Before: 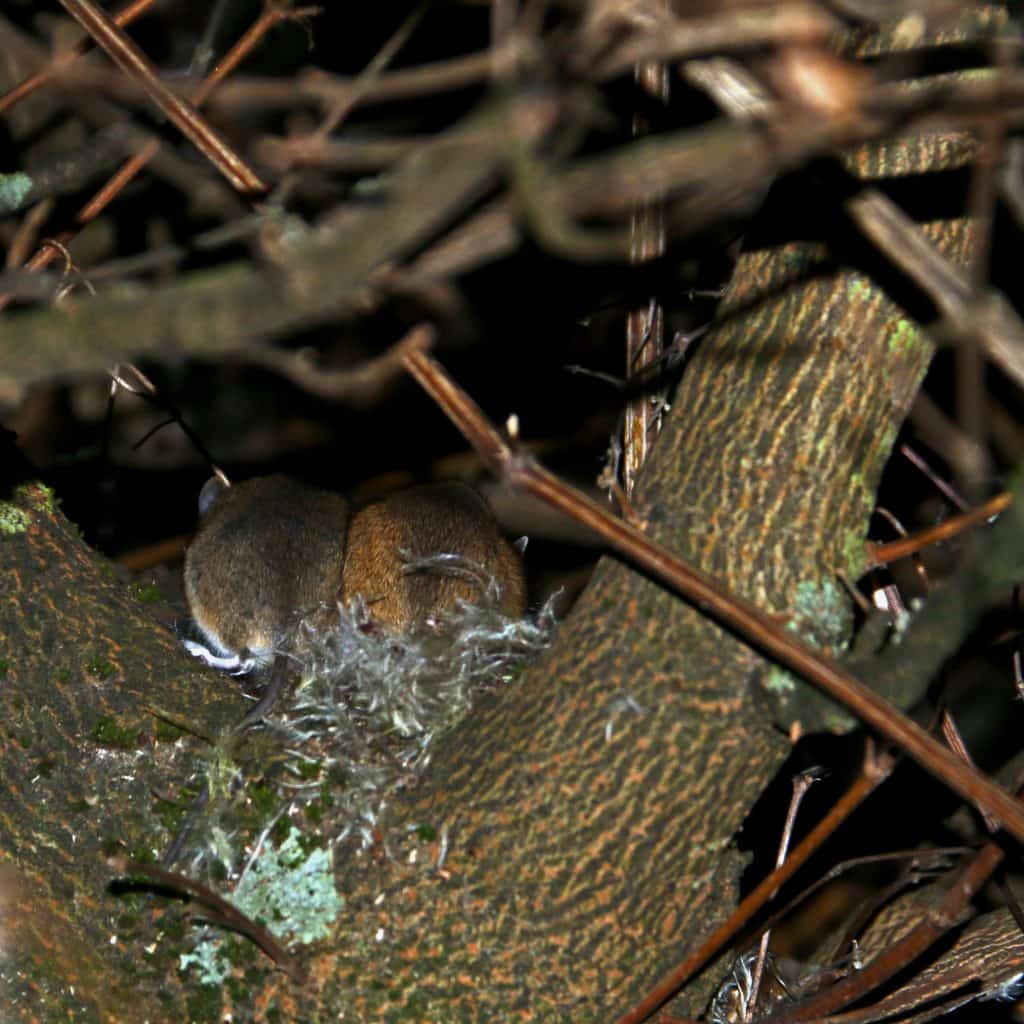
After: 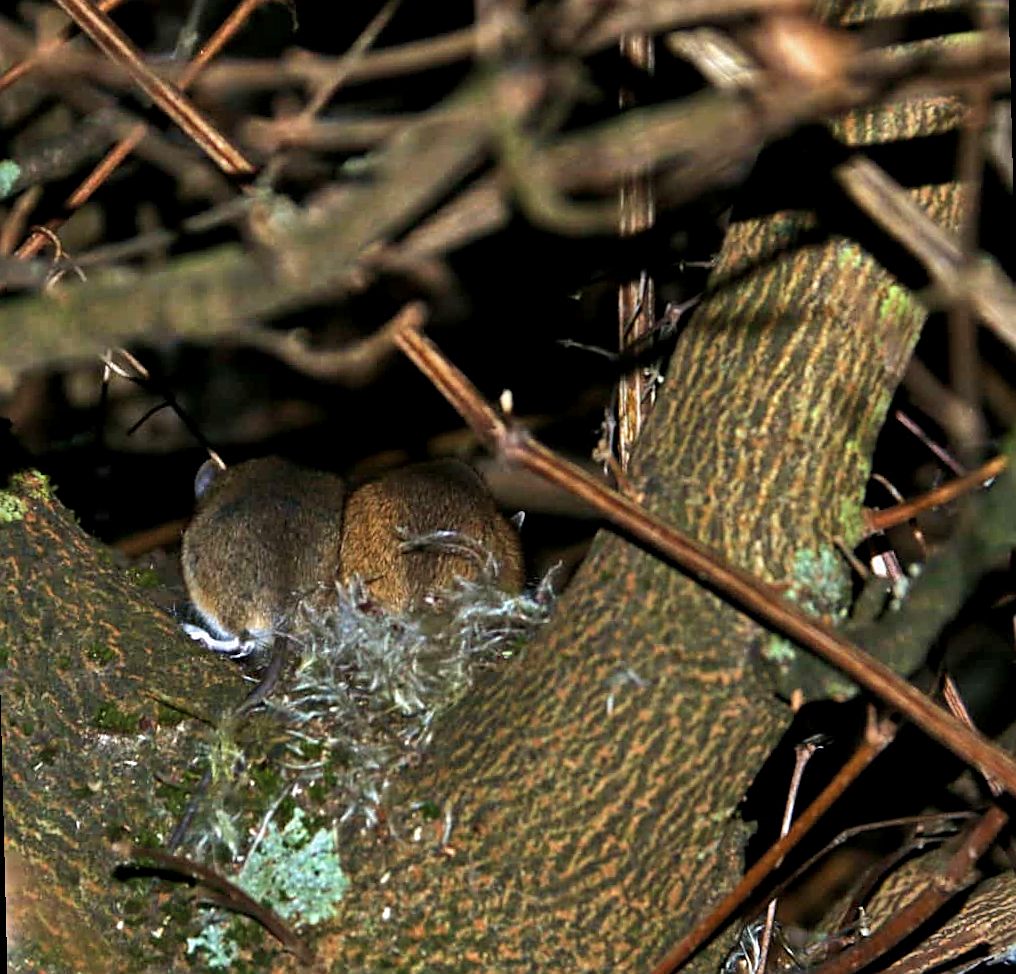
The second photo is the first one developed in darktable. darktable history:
tone curve: preserve colors none
color correction: saturation 0.98
velvia: on, module defaults
sharpen: on, module defaults
rotate and perspective: rotation -1.42°, crop left 0.016, crop right 0.984, crop top 0.035, crop bottom 0.965
shadows and highlights: radius 118.69, shadows 42.21, highlights -61.56, soften with gaussian
local contrast: highlights 100%, shadows 100%, detail 120%, midtone range 0.2
